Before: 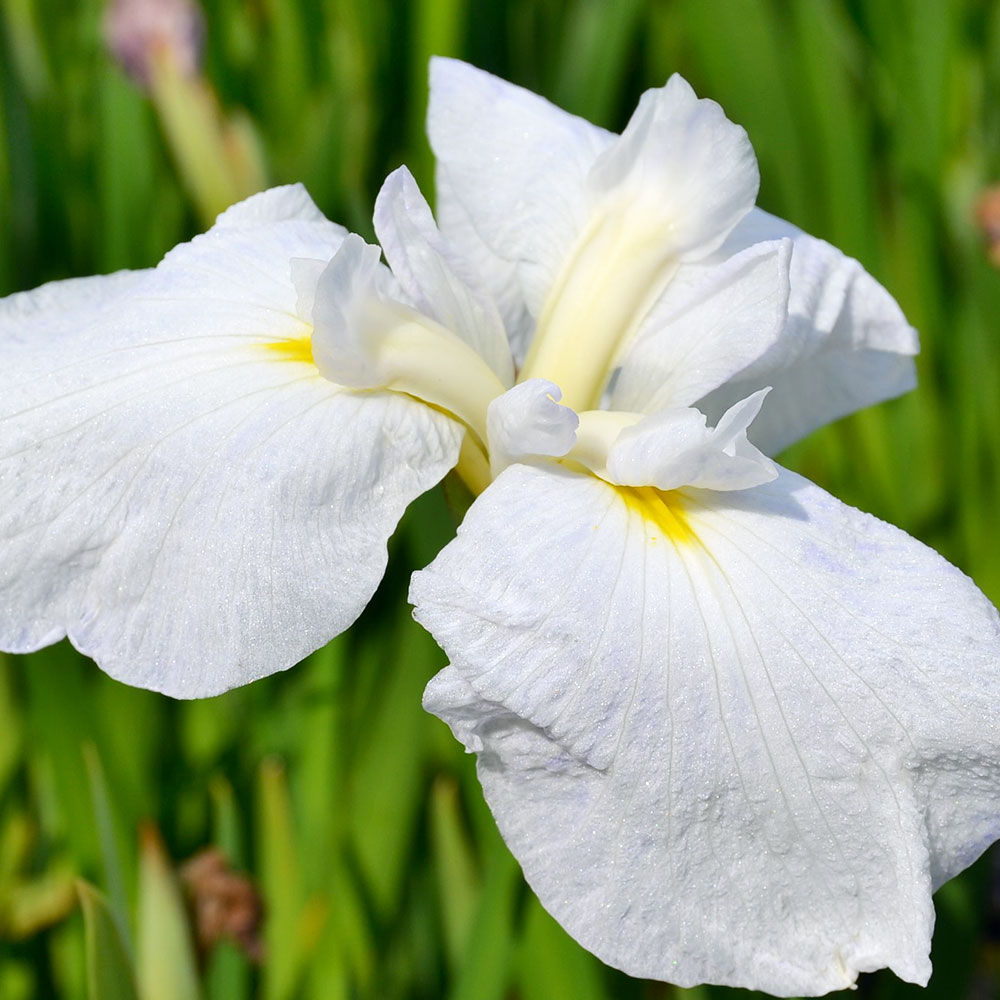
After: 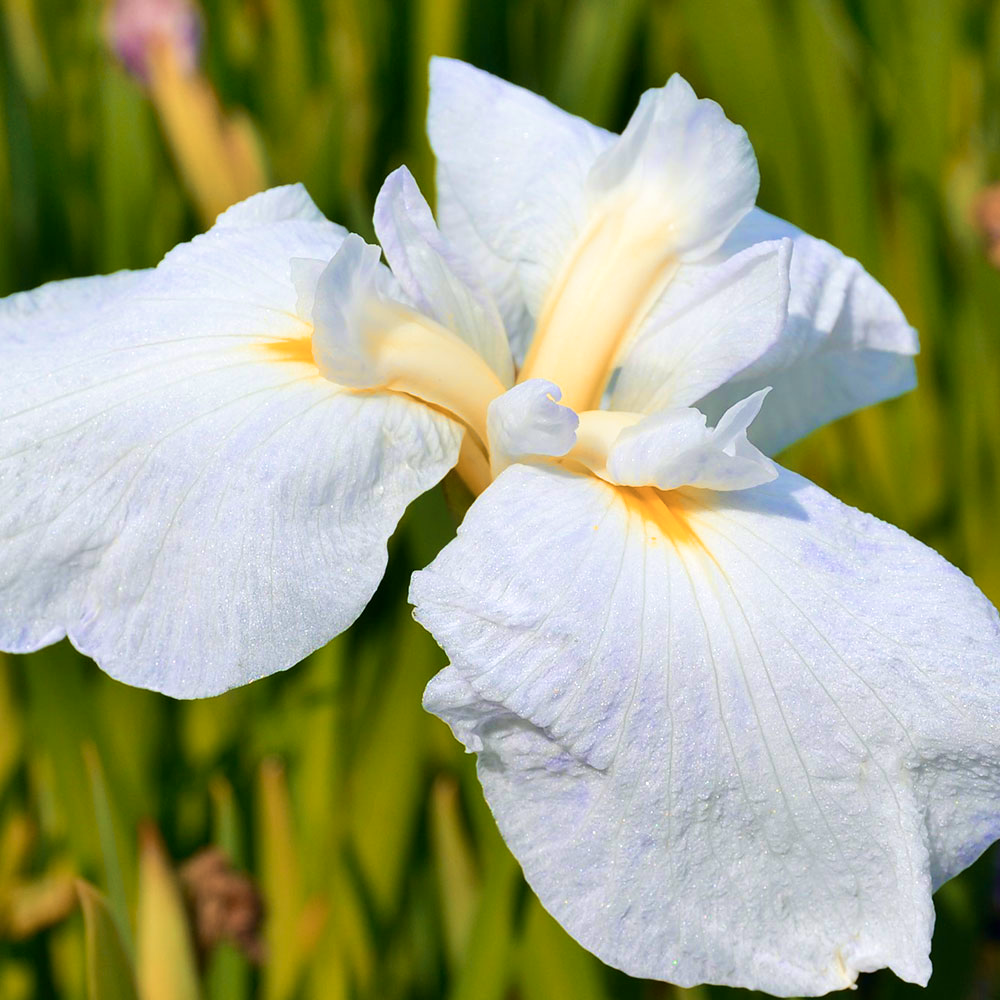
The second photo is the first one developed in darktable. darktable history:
velvia: strength 74%
color zones: curves: ch2 [(0, 0.5) (0.143, 0.5) (0.286, 0.416) (0.429, 0.5) (0.571, 0.5) (0.714, 0.5) (0.857, 0.5) (1, 0.5)]
